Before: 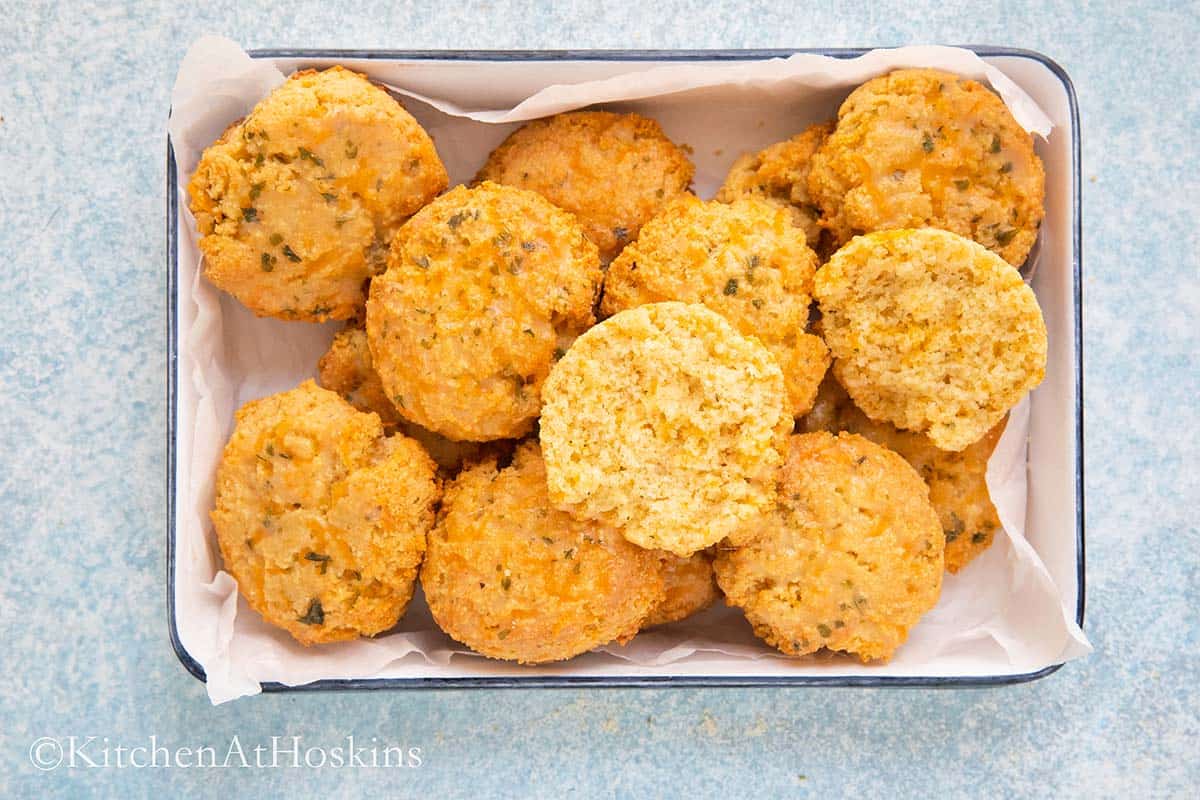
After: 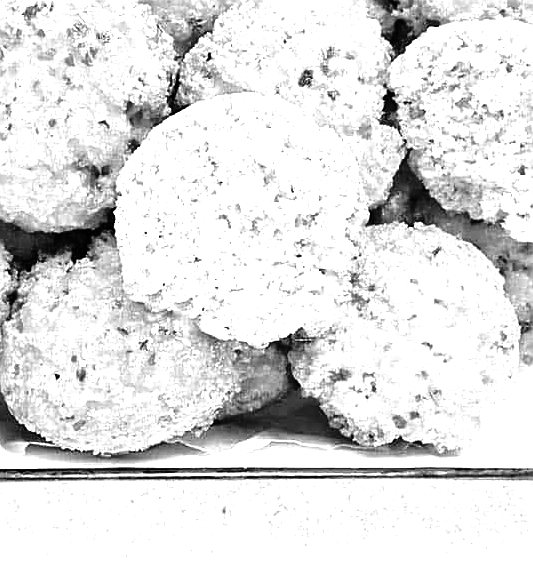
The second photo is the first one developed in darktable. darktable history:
sharpen: on, module defaults
white balance: red 0.974, blue 1.044
levels: levels [0.044, 0.475, 0.791]
crop: left 35.432%, top 26.233%, right 20.145%, bottom 3.432%
fill light: exposure -2 EV, width 8.6
color calibration: output gray [0.267, 0.423, 0.261, 0], illuminant same as pipeline (D50), adaptation none (bypass)
exposure: black level correction -0.002, exposure 0.54 EV, compensate highlight preservation false
